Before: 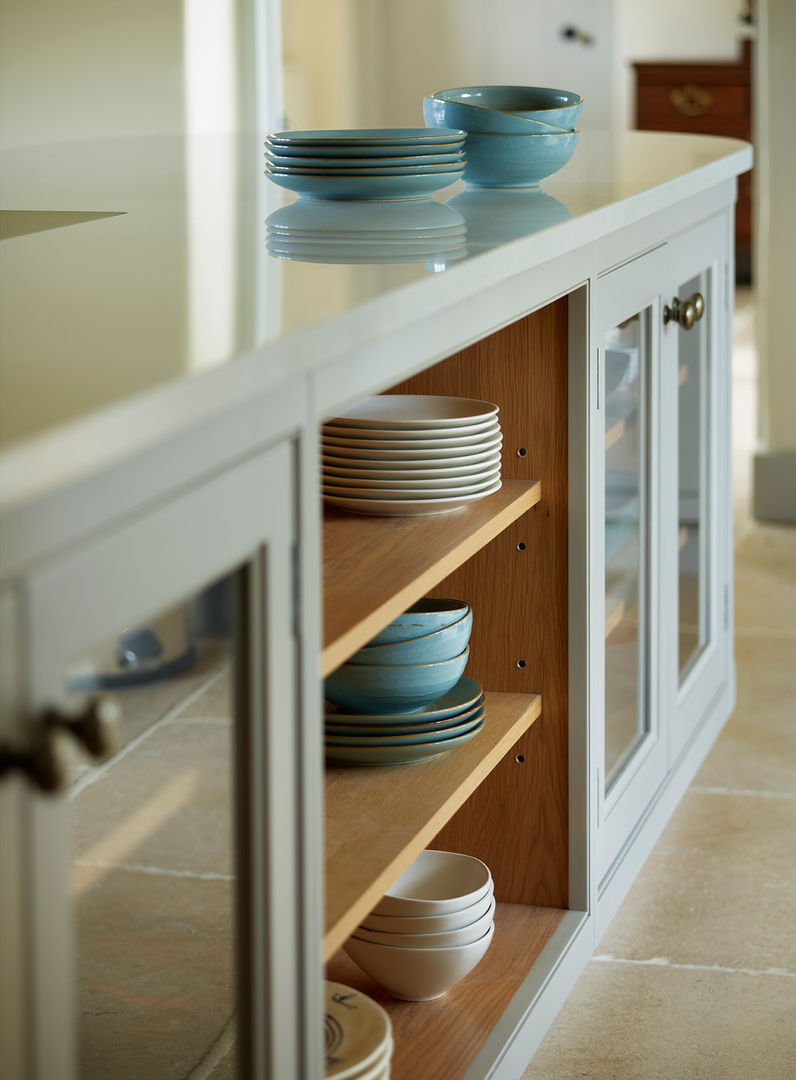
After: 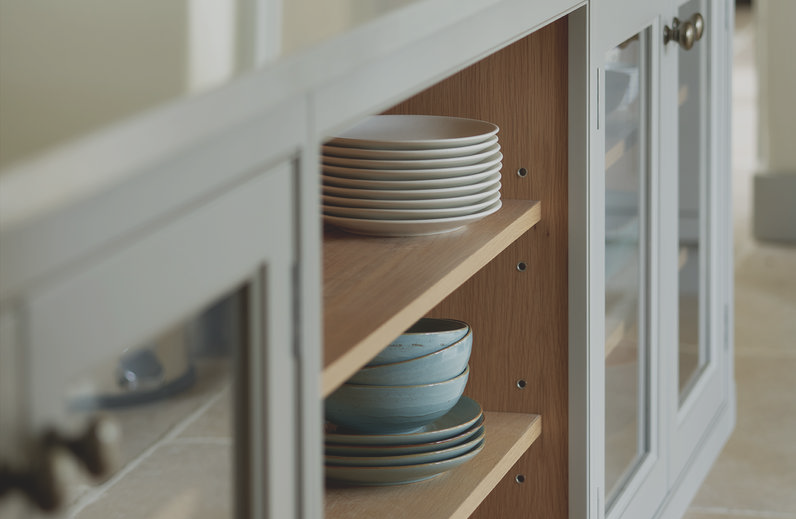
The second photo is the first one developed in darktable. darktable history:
crop and rotate: top 25.945%, bottom 25.99%
contrast brightness saturation: contrast -0.258, saturation -0.434
